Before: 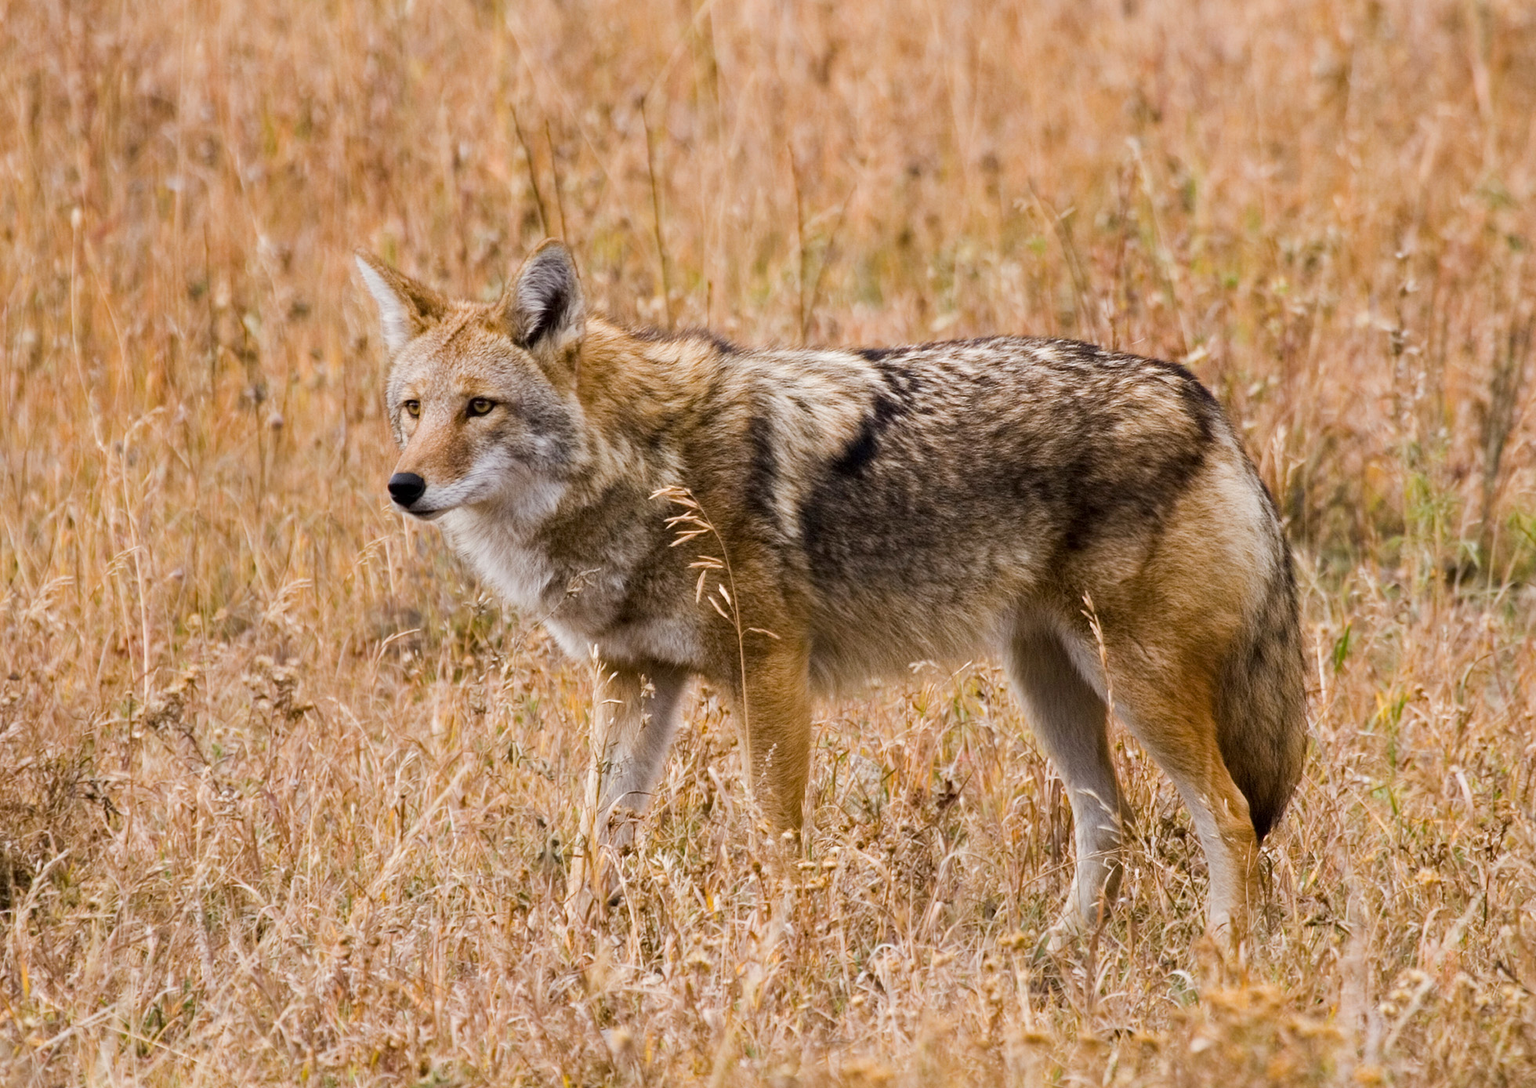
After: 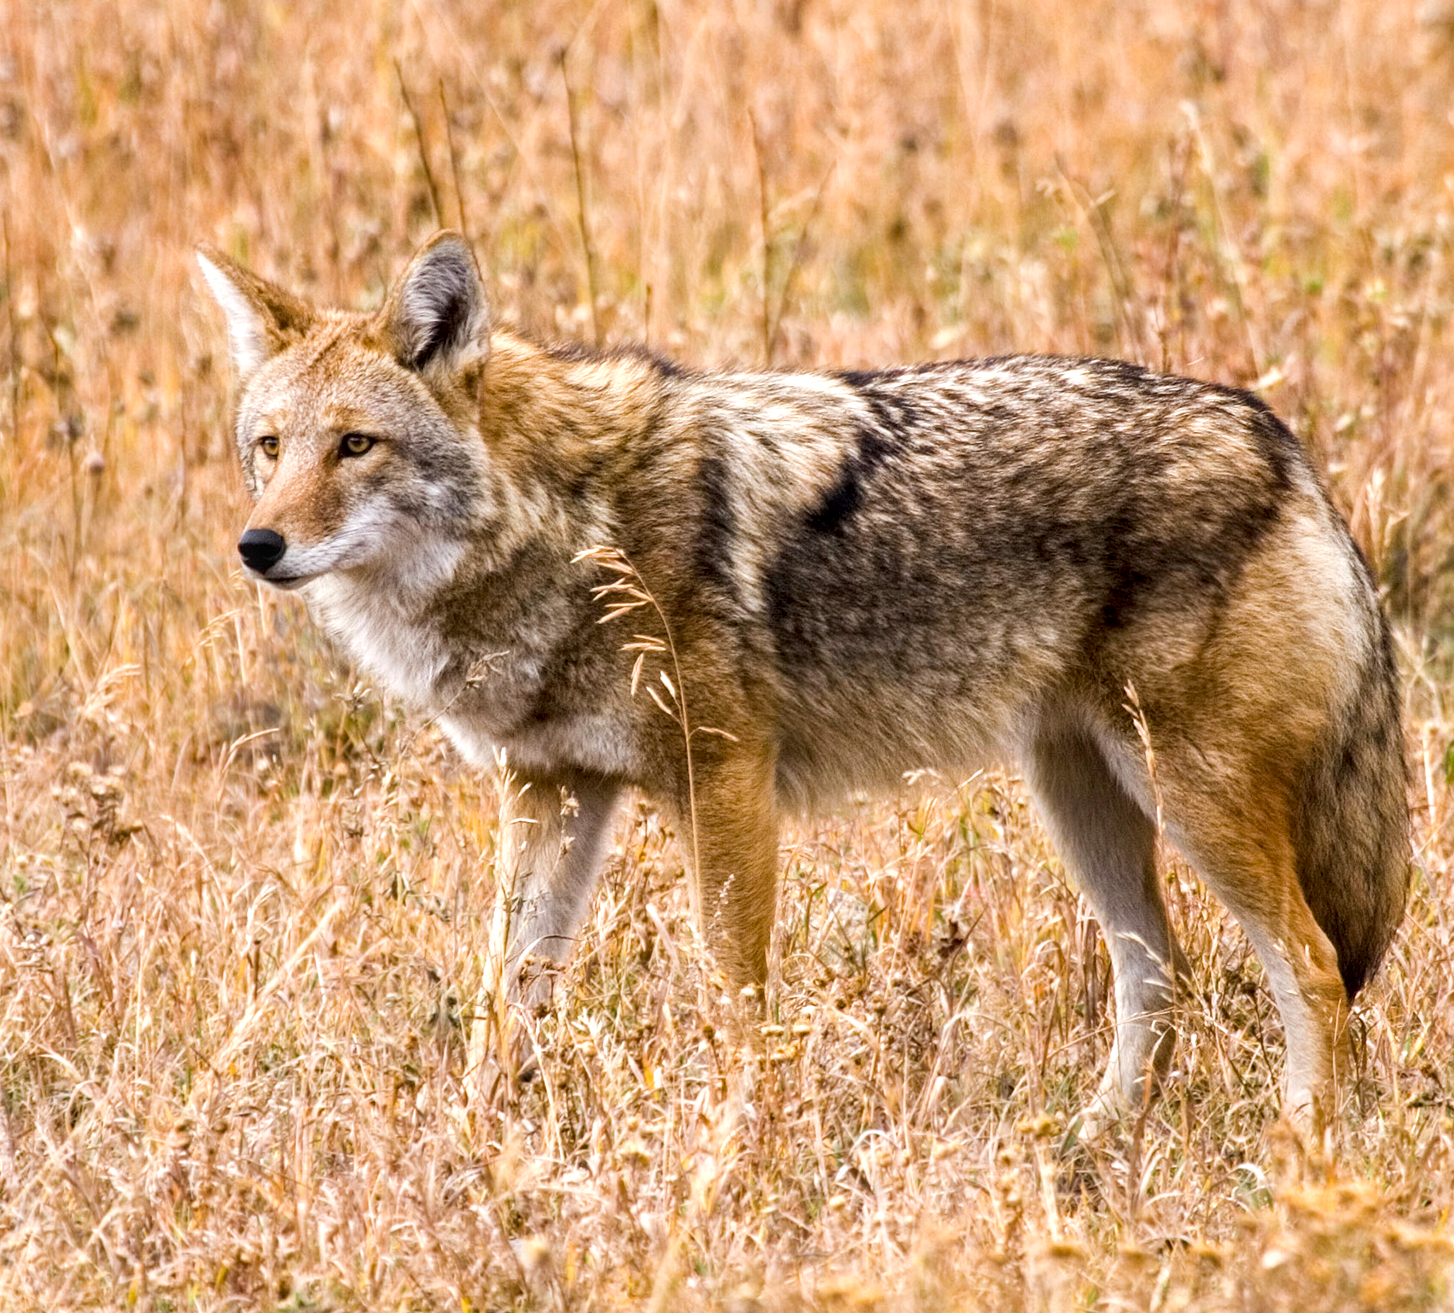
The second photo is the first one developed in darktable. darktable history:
exposure: black level correction 0.001, exposure 0.499 EV, compensate highlight preservation false
local contrast: on, module defaults
crop and rotate: left 13.167%, top 5.38%, right 12.612%
